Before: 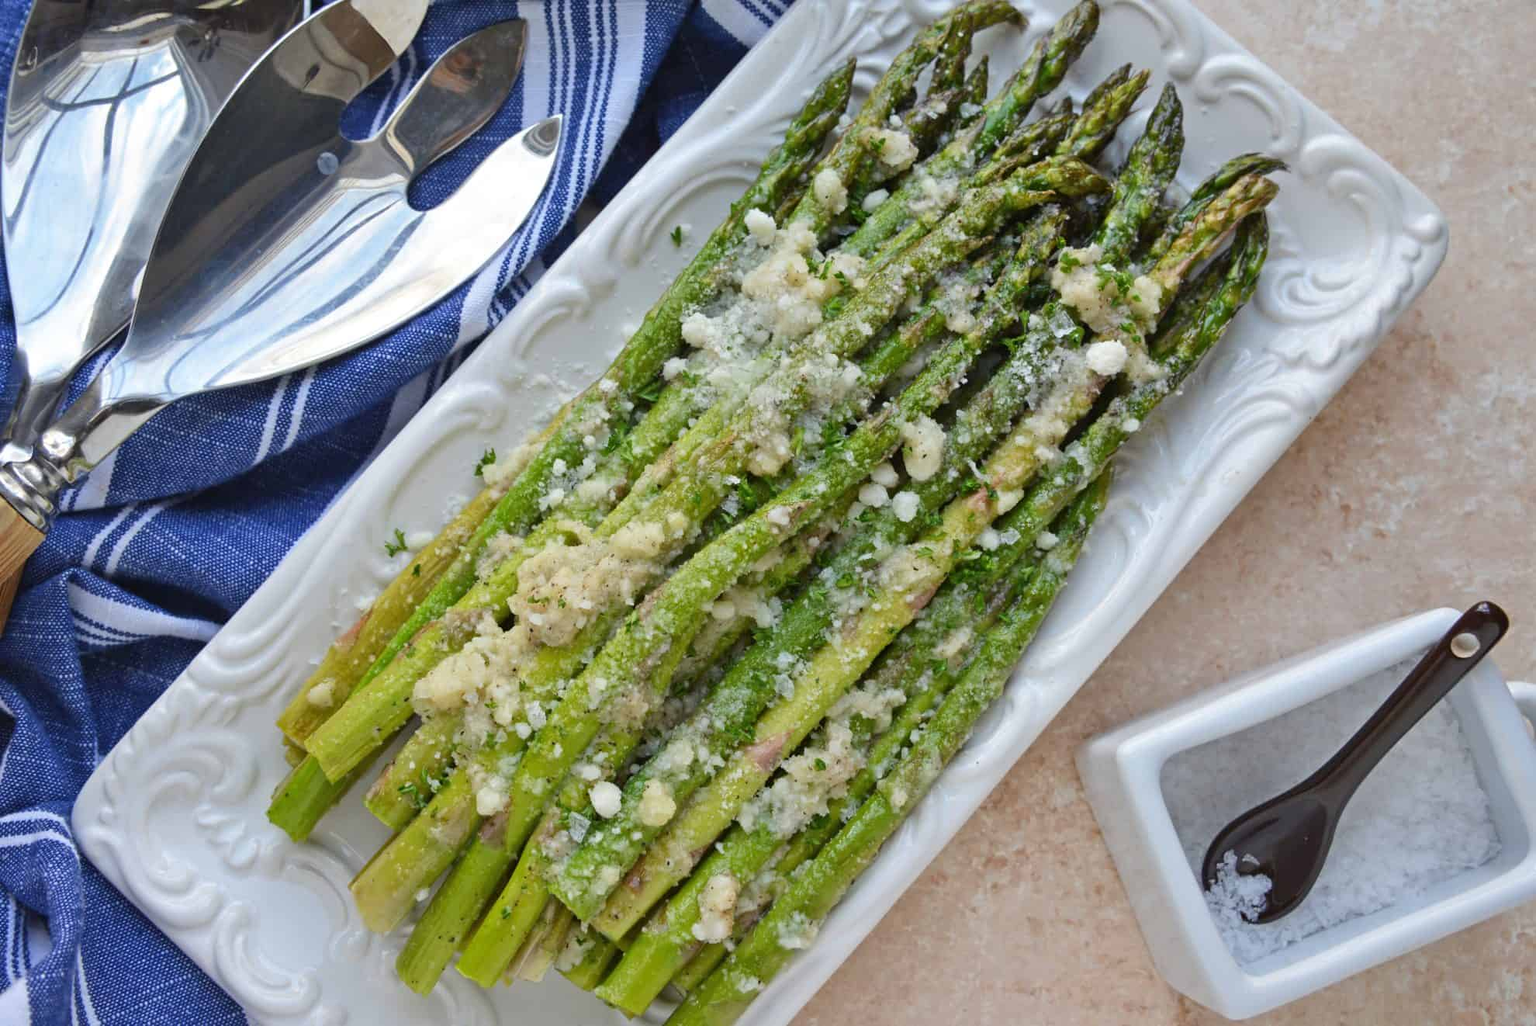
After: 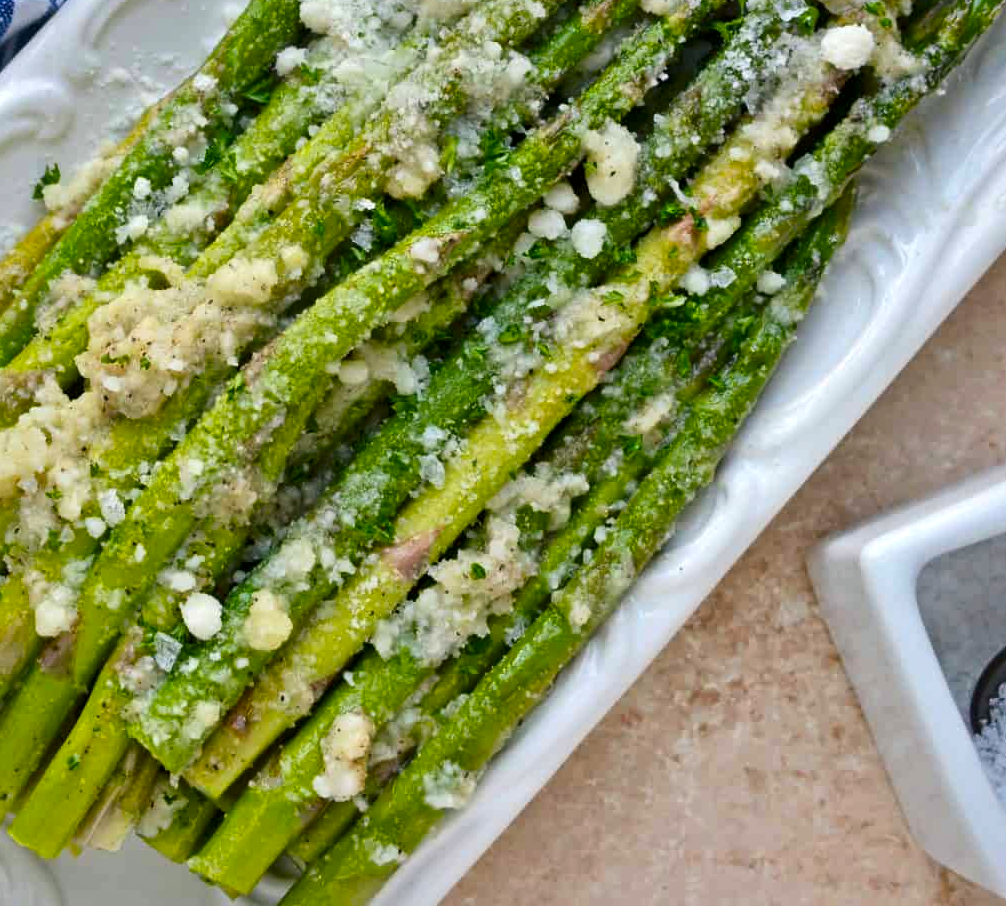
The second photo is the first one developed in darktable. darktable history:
color balance rgb: shadows lift › luminance -7.295%, shadows lift › chroma 2.228%, shadows lift › hue 165.08°, perceptual saturation grading › global saturation 30.168%
local contrast: mode bilateral grid, contrast 26, coarseness 61, detail 151%, midtone range 0.2
crop and rotate: left 29.293%, top 31.467%, right 19.859%
